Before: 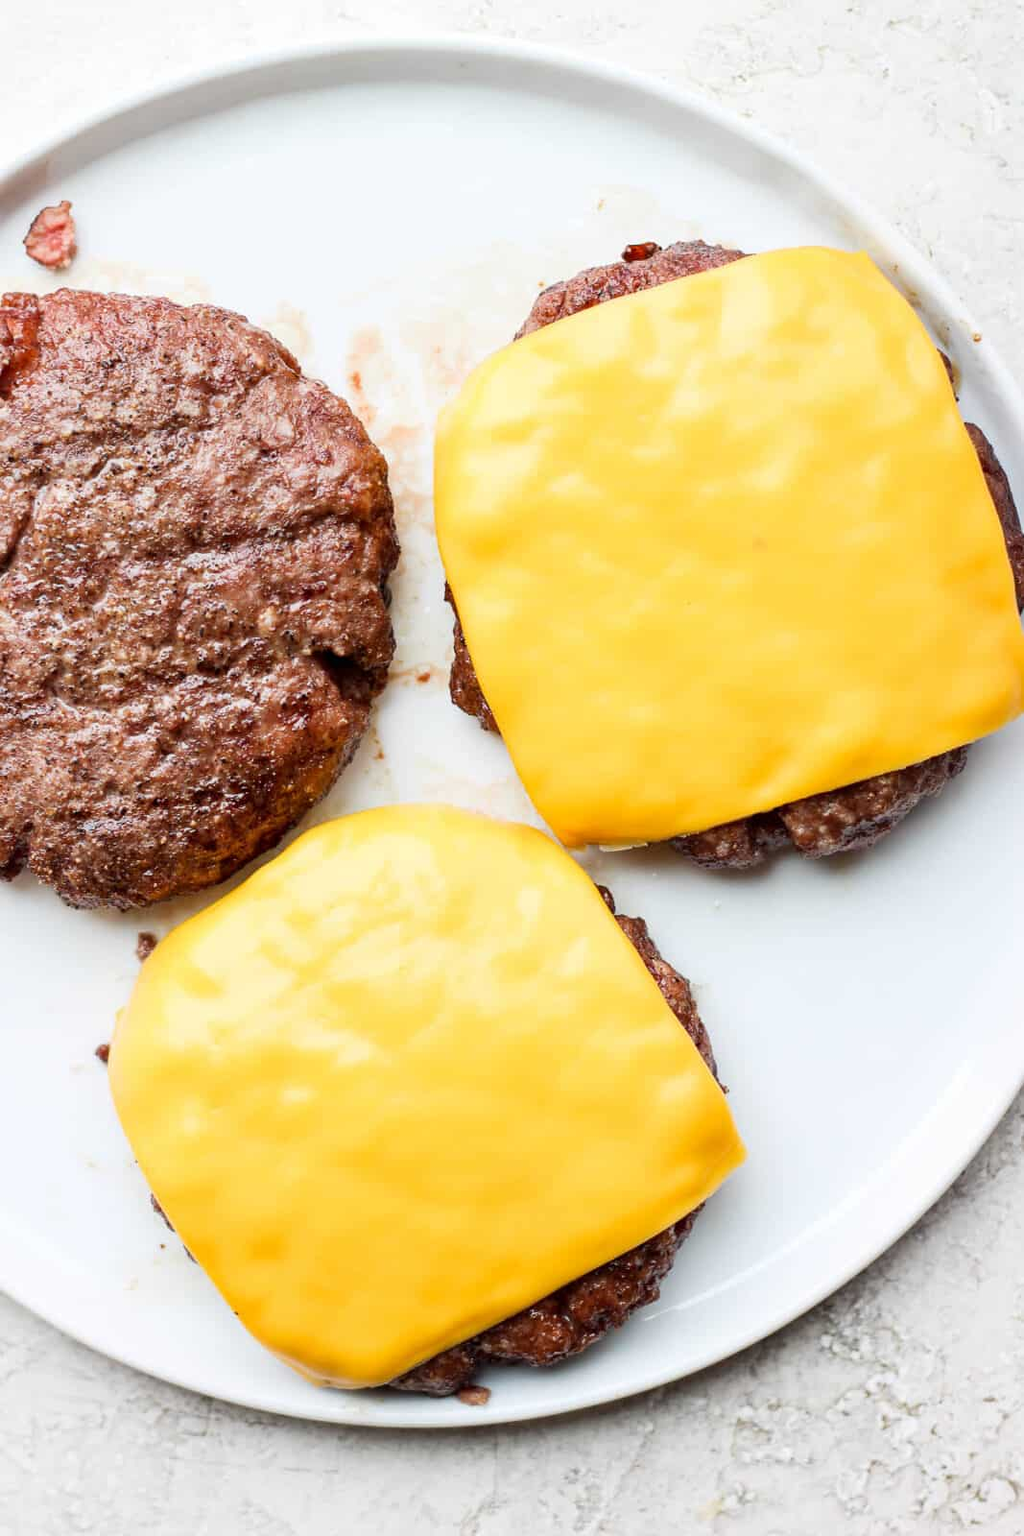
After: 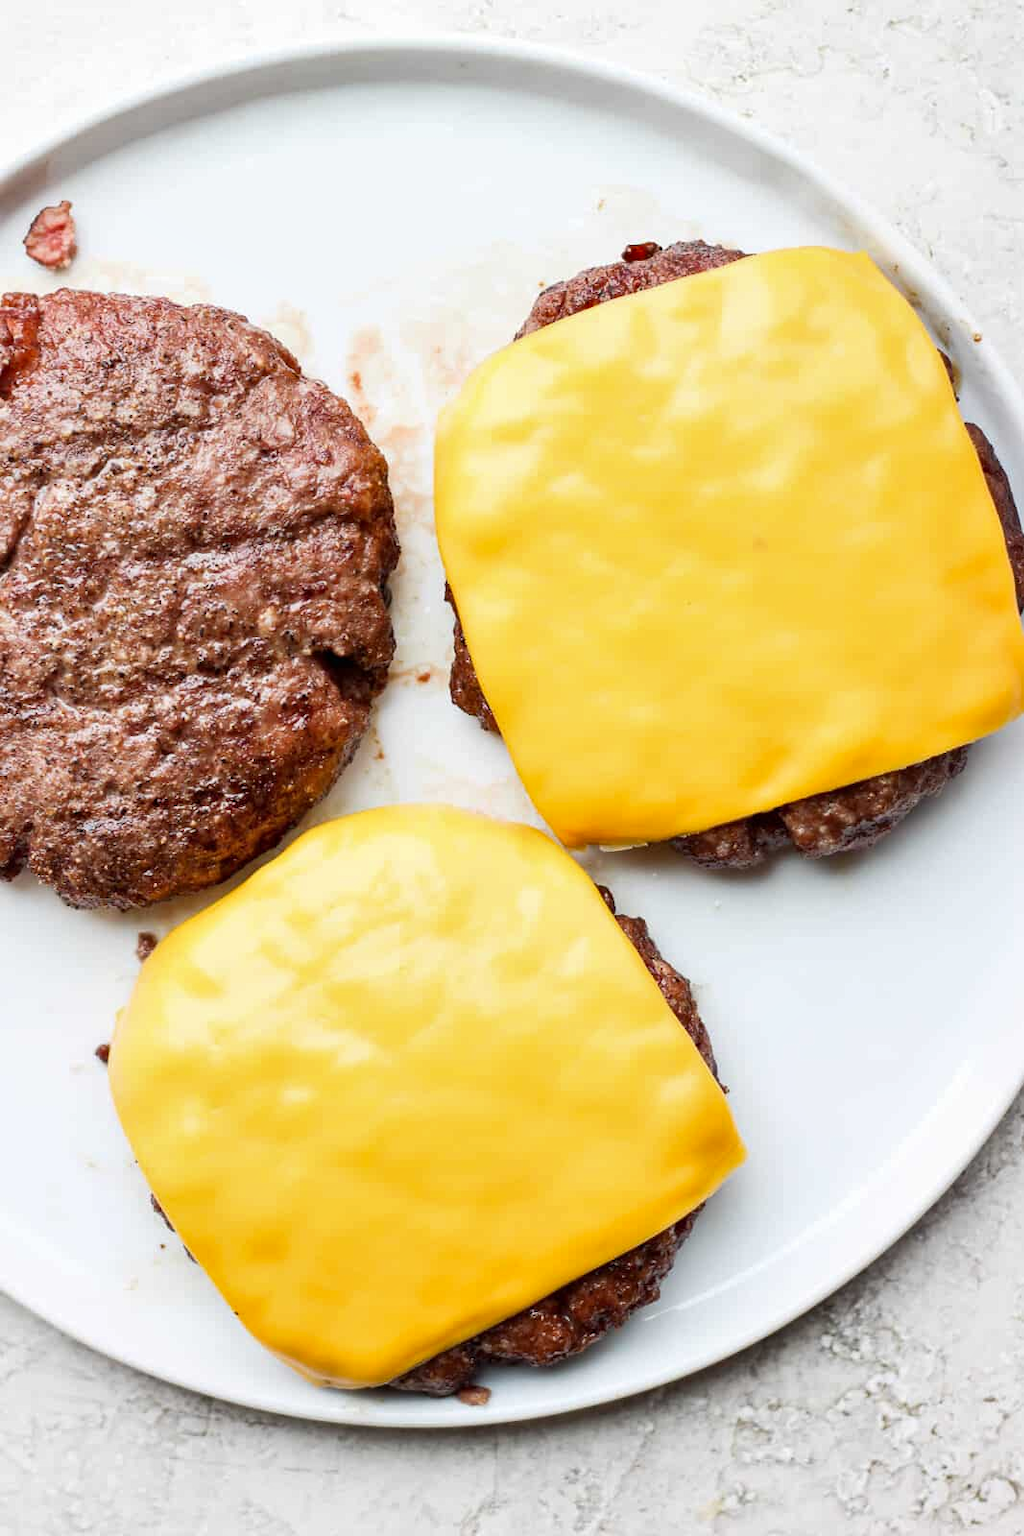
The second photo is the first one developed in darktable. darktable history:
tone equalizer: on, module defaults
shadows and highlights: shadows 29.32, highlights -29.32, low approximation 0.01, soften with gaussian
